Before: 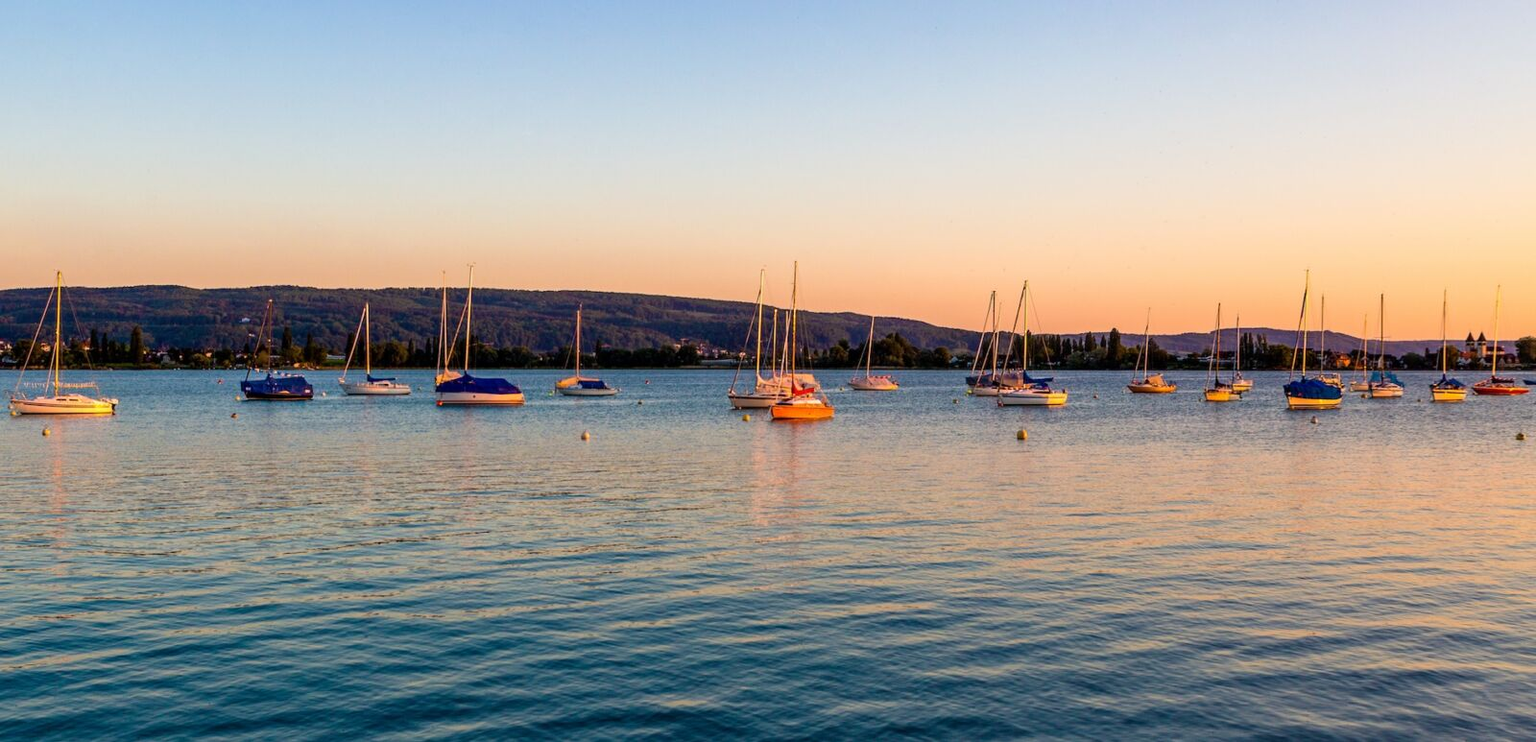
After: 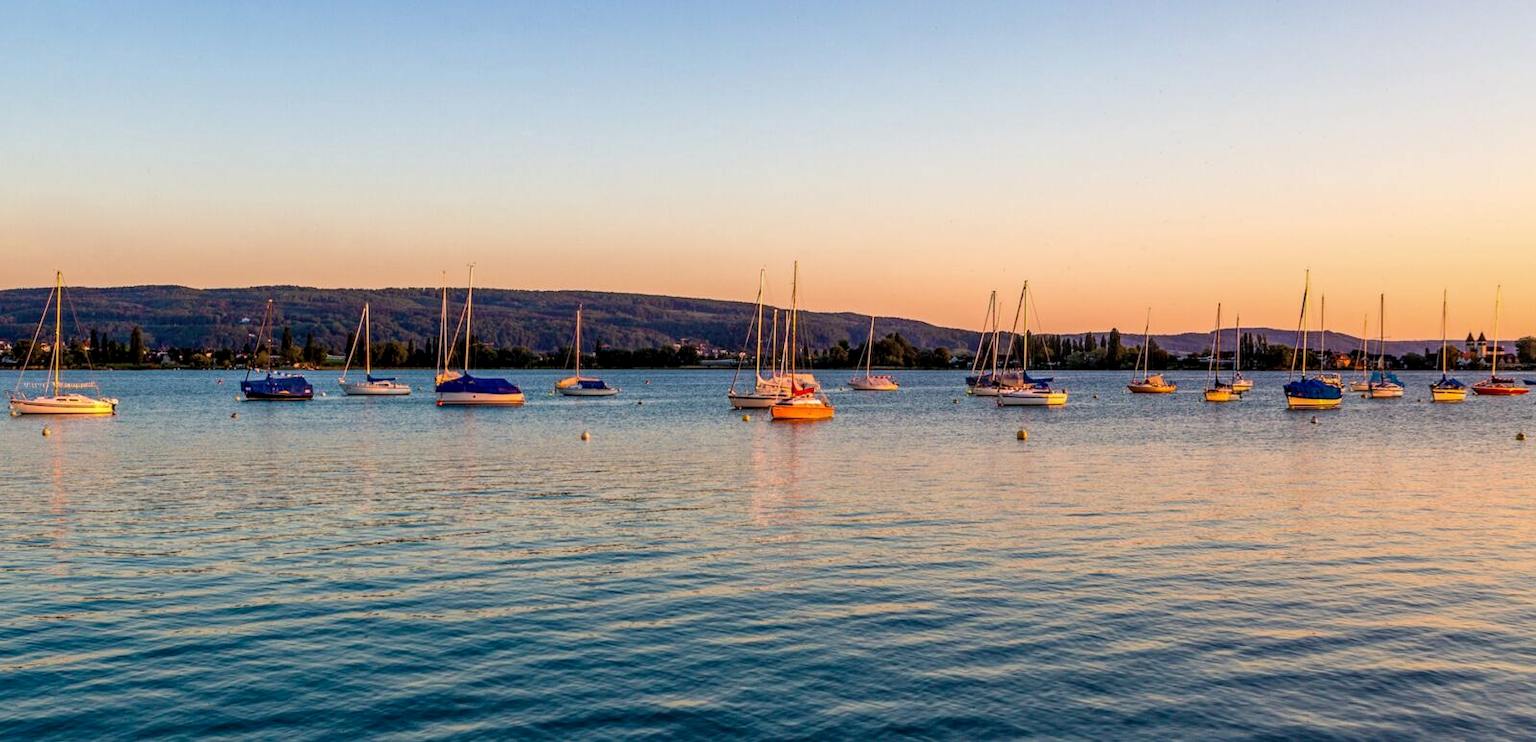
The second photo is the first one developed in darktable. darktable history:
base curve: curves: ch0 [(0, 0) (0.283, 0.295) (1, 1)], preserve colors none
local contrast: on, module defaults
shadows and highlights: shadows 25.89, highlights -23.1
